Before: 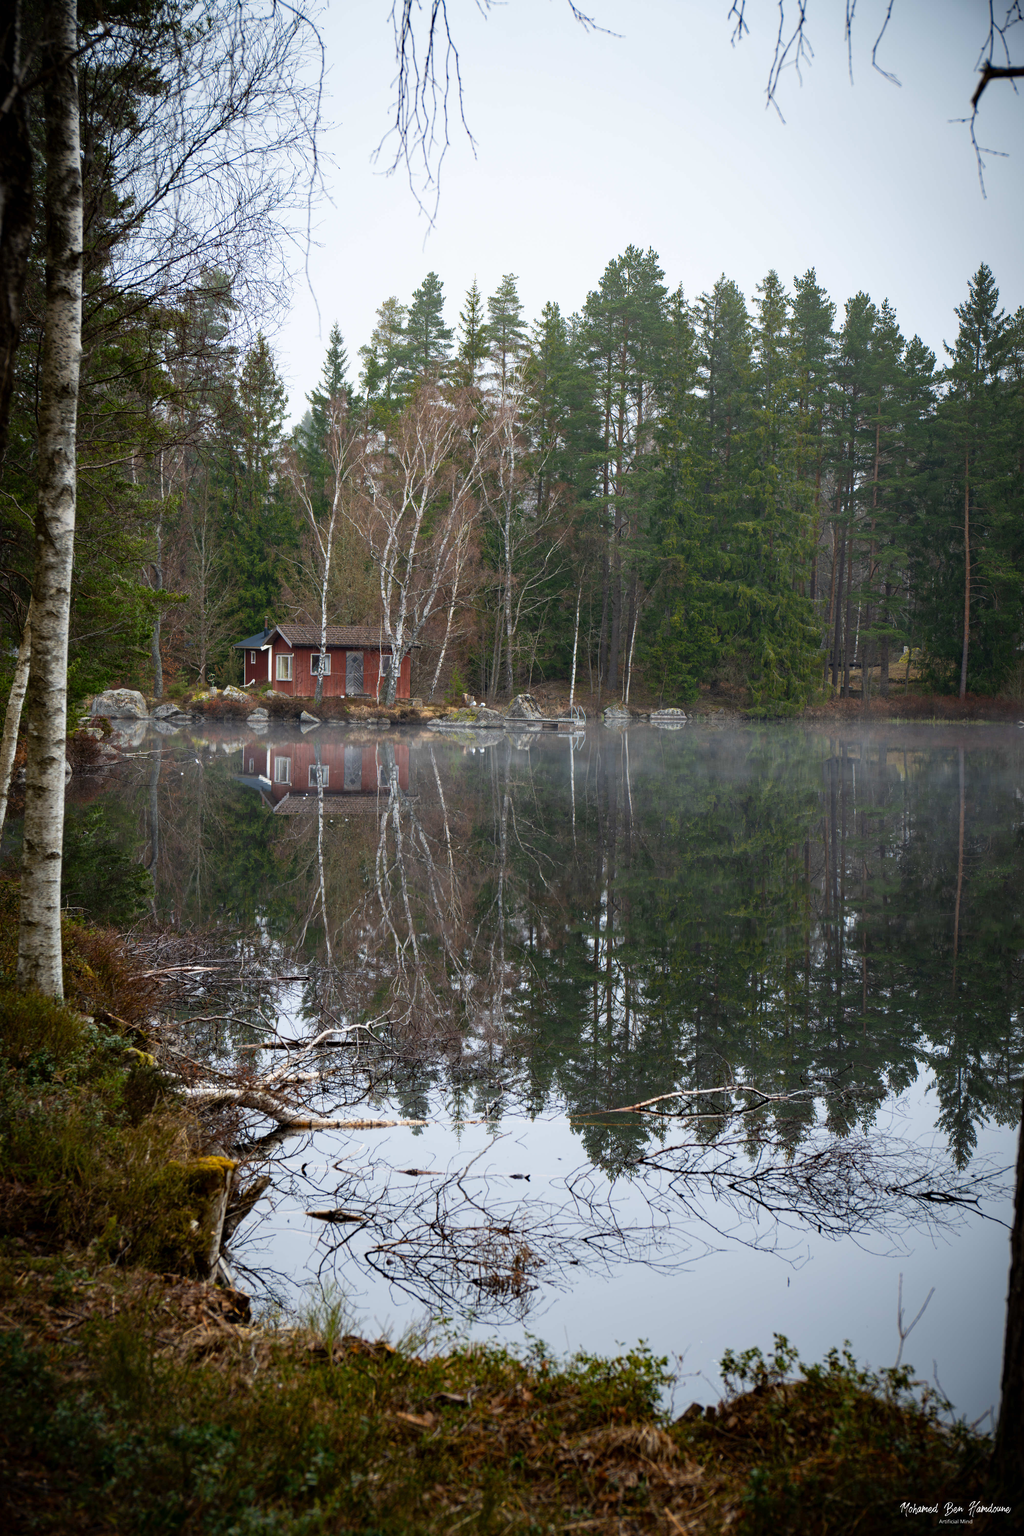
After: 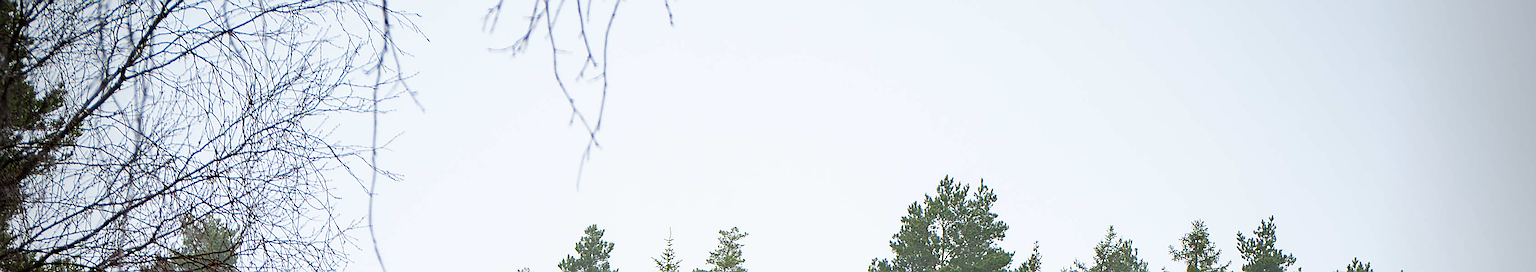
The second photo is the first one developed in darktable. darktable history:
sharpen: radius 1.4, amount 1.25, threshold 0.7
vignetting: unbound false
exposure: black level correction 0, compensate exposure bias true, compensate highlight preservation false
crop and rotate: left 9.644%, top 9.491%, right 6.021%, bottom 80.509%
